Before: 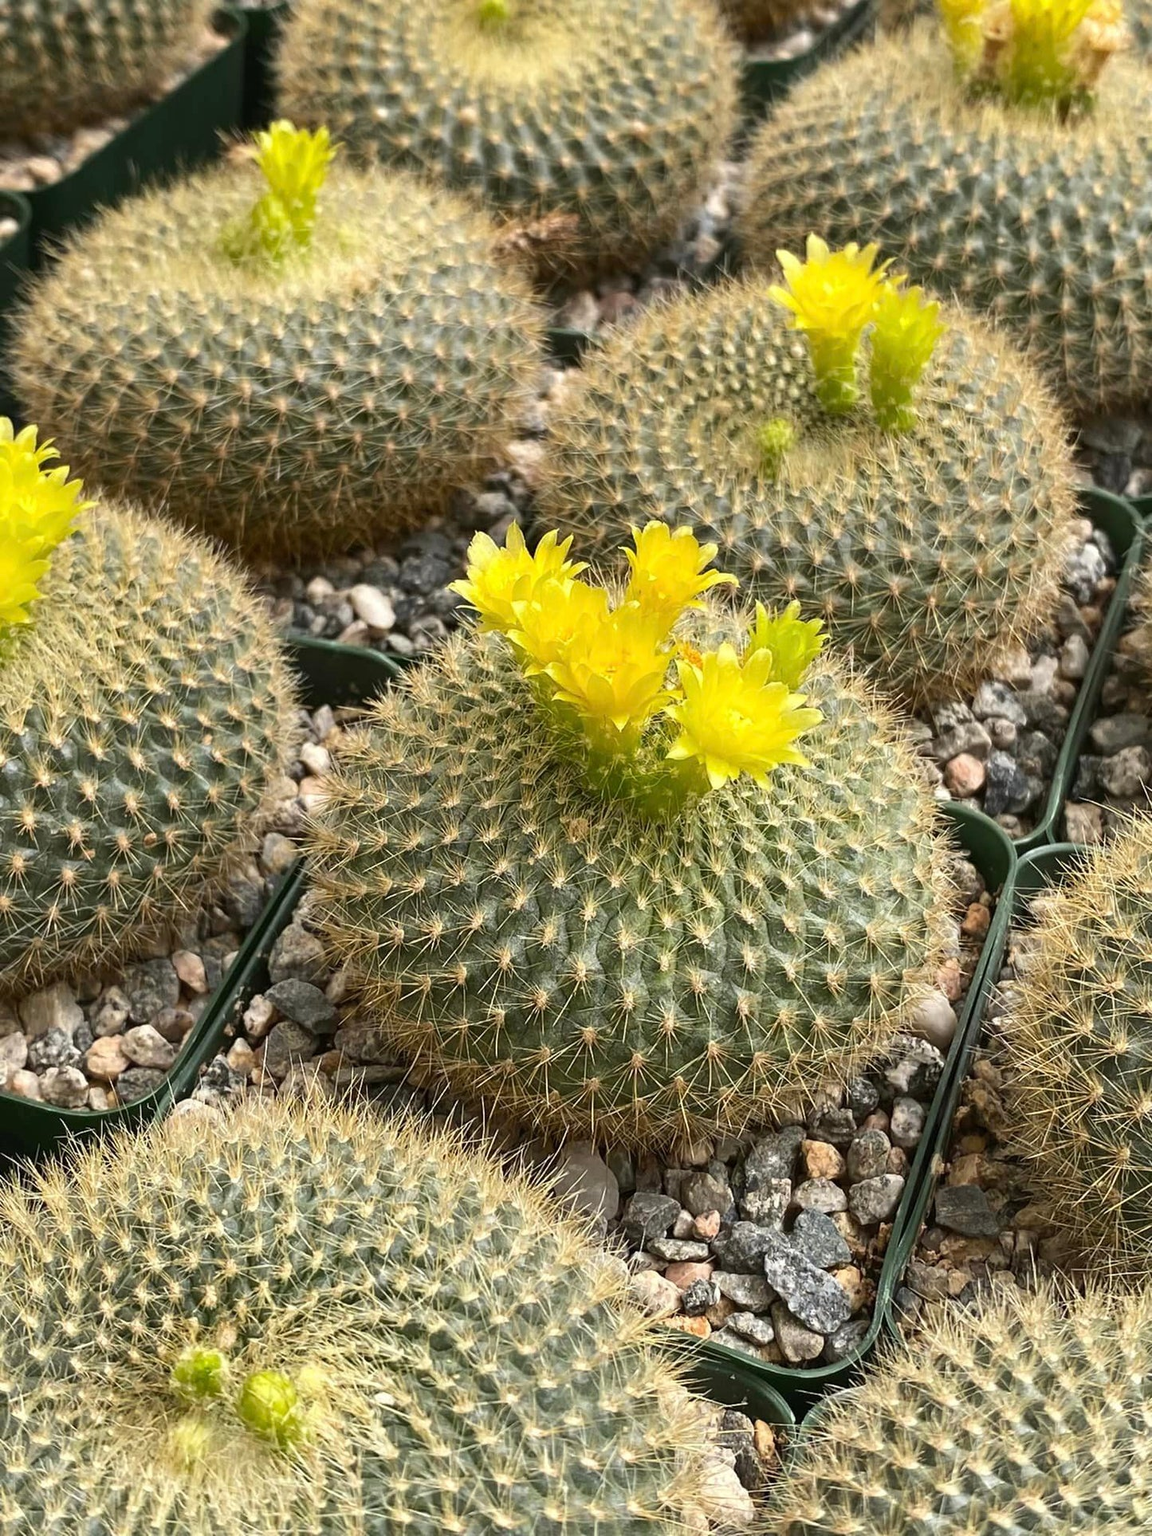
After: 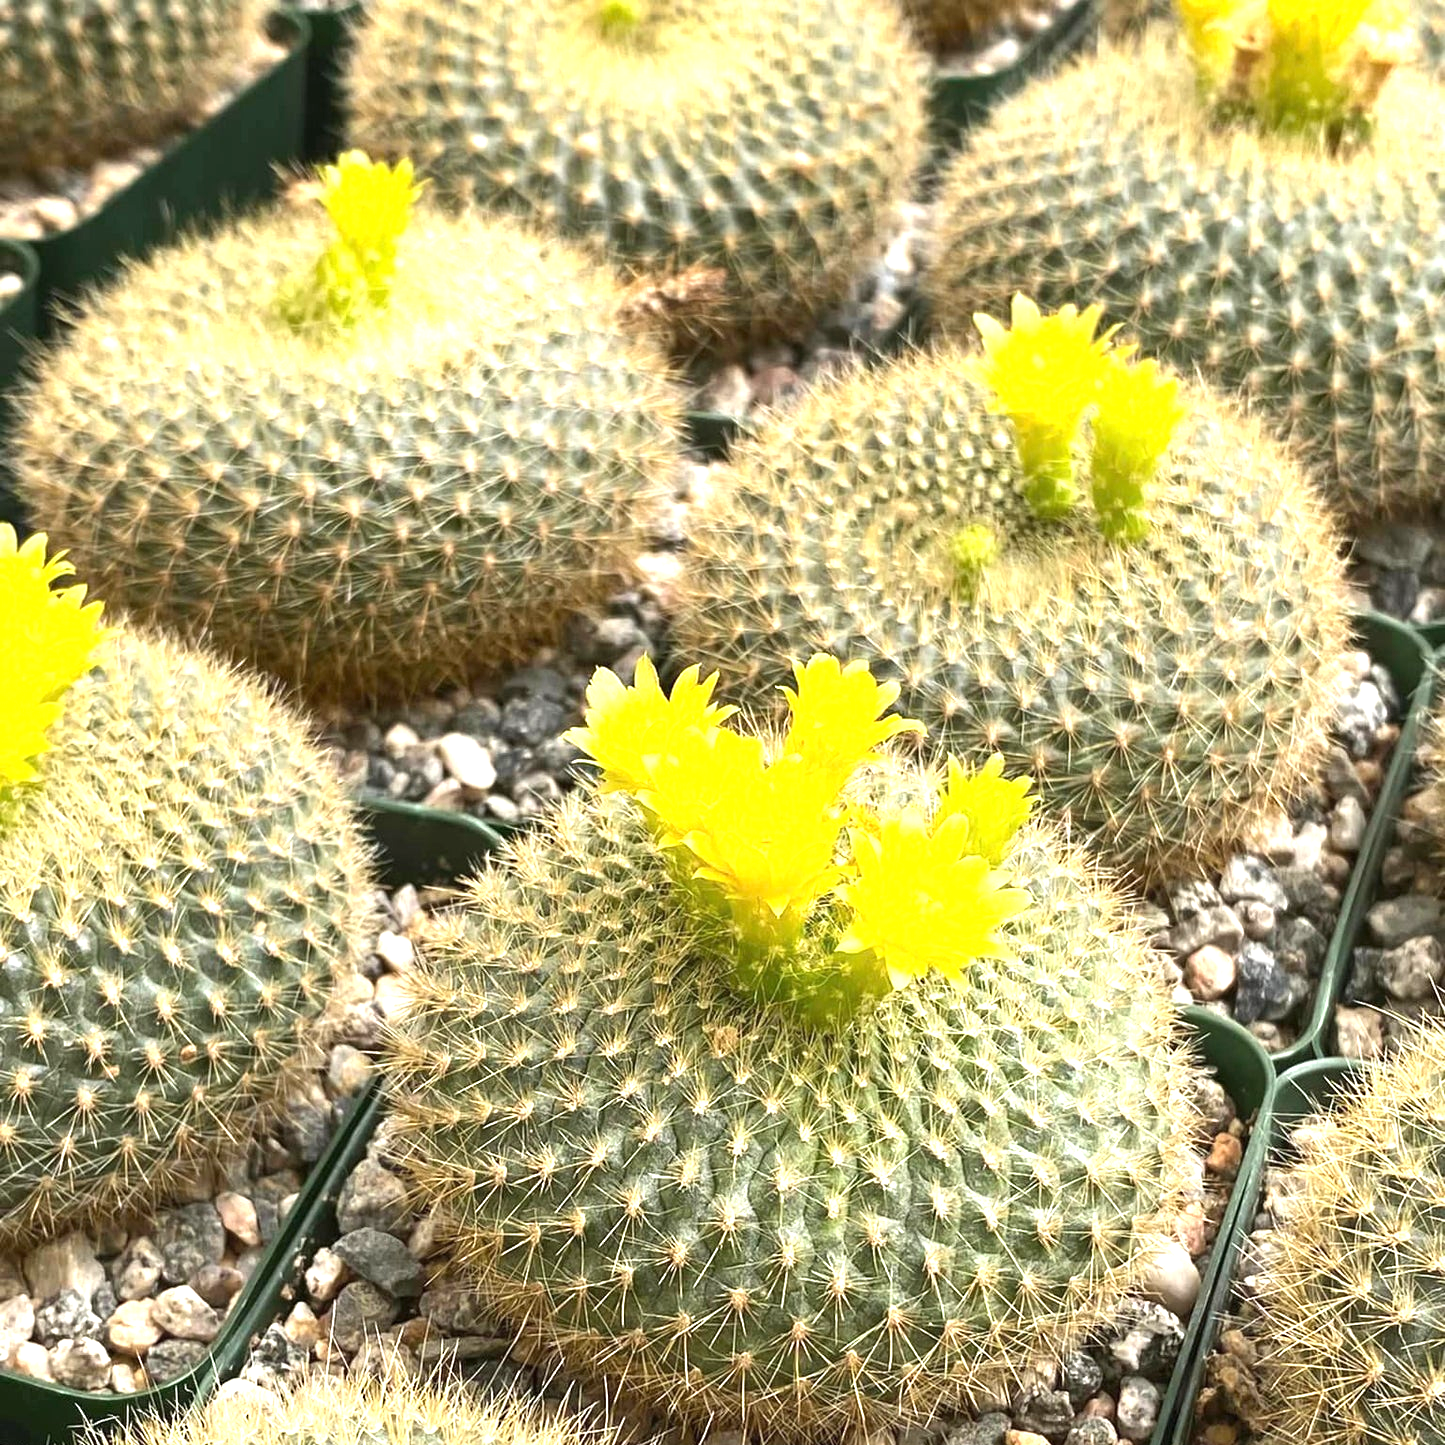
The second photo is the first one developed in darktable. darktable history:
exposure: black level correction 0, exposure 1 EV, compensate highlight preservation false
tone equalizer: on, module defaults
crop: bottom 24.981%
sharpen: radius 2.898, amount 0.87, threshold 47.408
